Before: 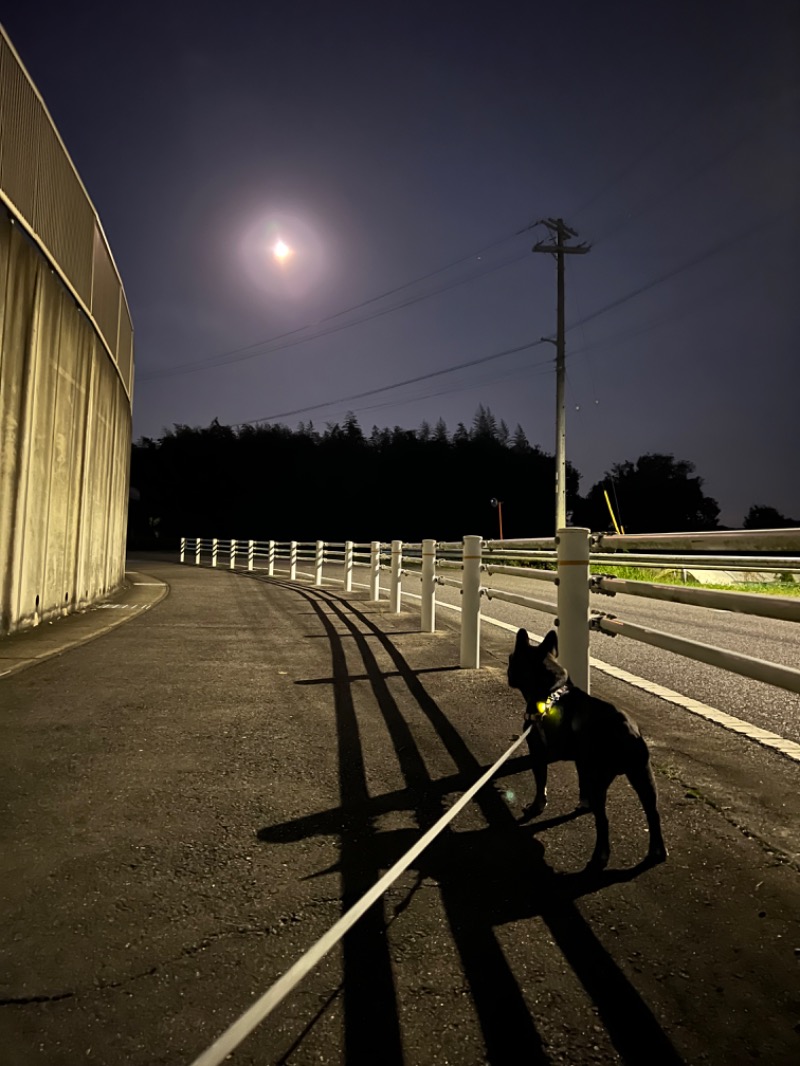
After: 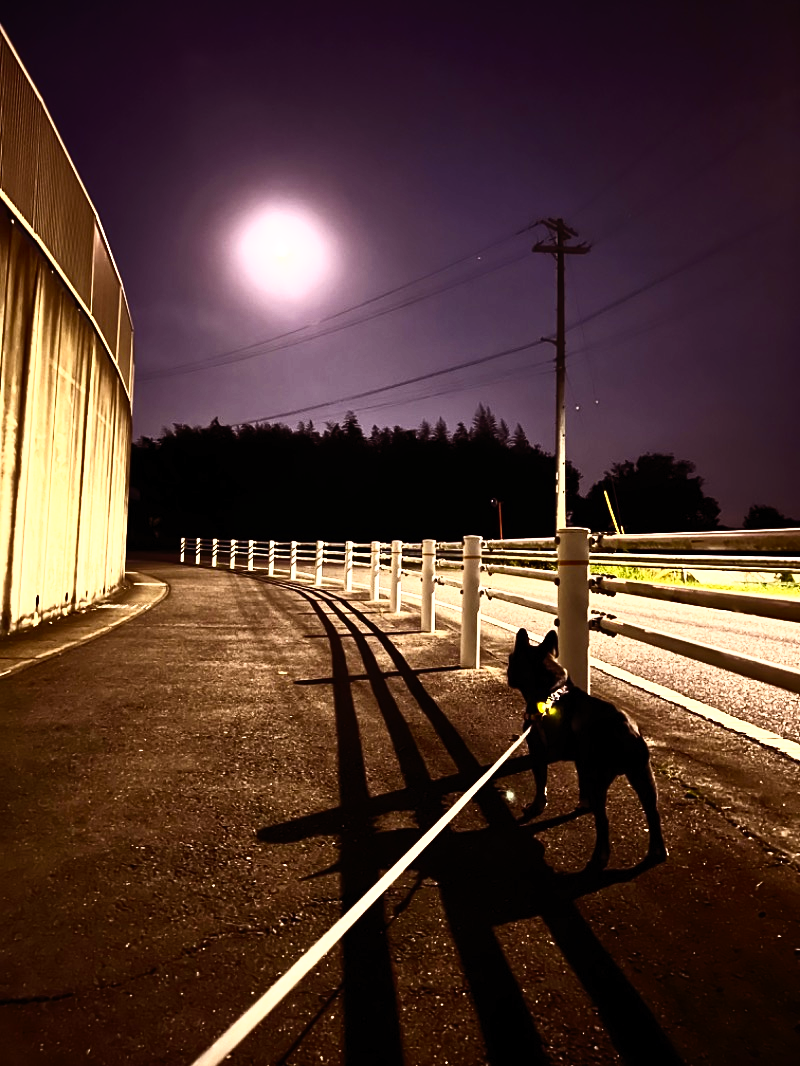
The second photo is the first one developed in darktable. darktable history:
contrast brightness saturation: contrast 0.62, brightness 0.34, saturation 0.14
color contrast: green-magenta contrast 0.96
rgb levels: mode RGB, independent channels, levels [[0, 0.474, 1], [0, 0.5, 1], [0, 0.5, 1]]
tone curve: curves: ch0 [(0, 0) (0.003, 0.001) (0.011, 0.005) (0.025, 0.01) (0.044, 0.019) (0.069, 0.029) (0.1, 0.042) (0.136, 0.078) (0.177, 0.129) (0.224, 0.182) (0.277, 0.246) (0.335, 0.318) (0.399, 0.396) (0.468, 0.481) (0.543, 0.573) (0.623, 0.672) (0.709, 0.777) (0.801, 0.881) (0.898, 0.975) (1, 1)], preserve colors none
